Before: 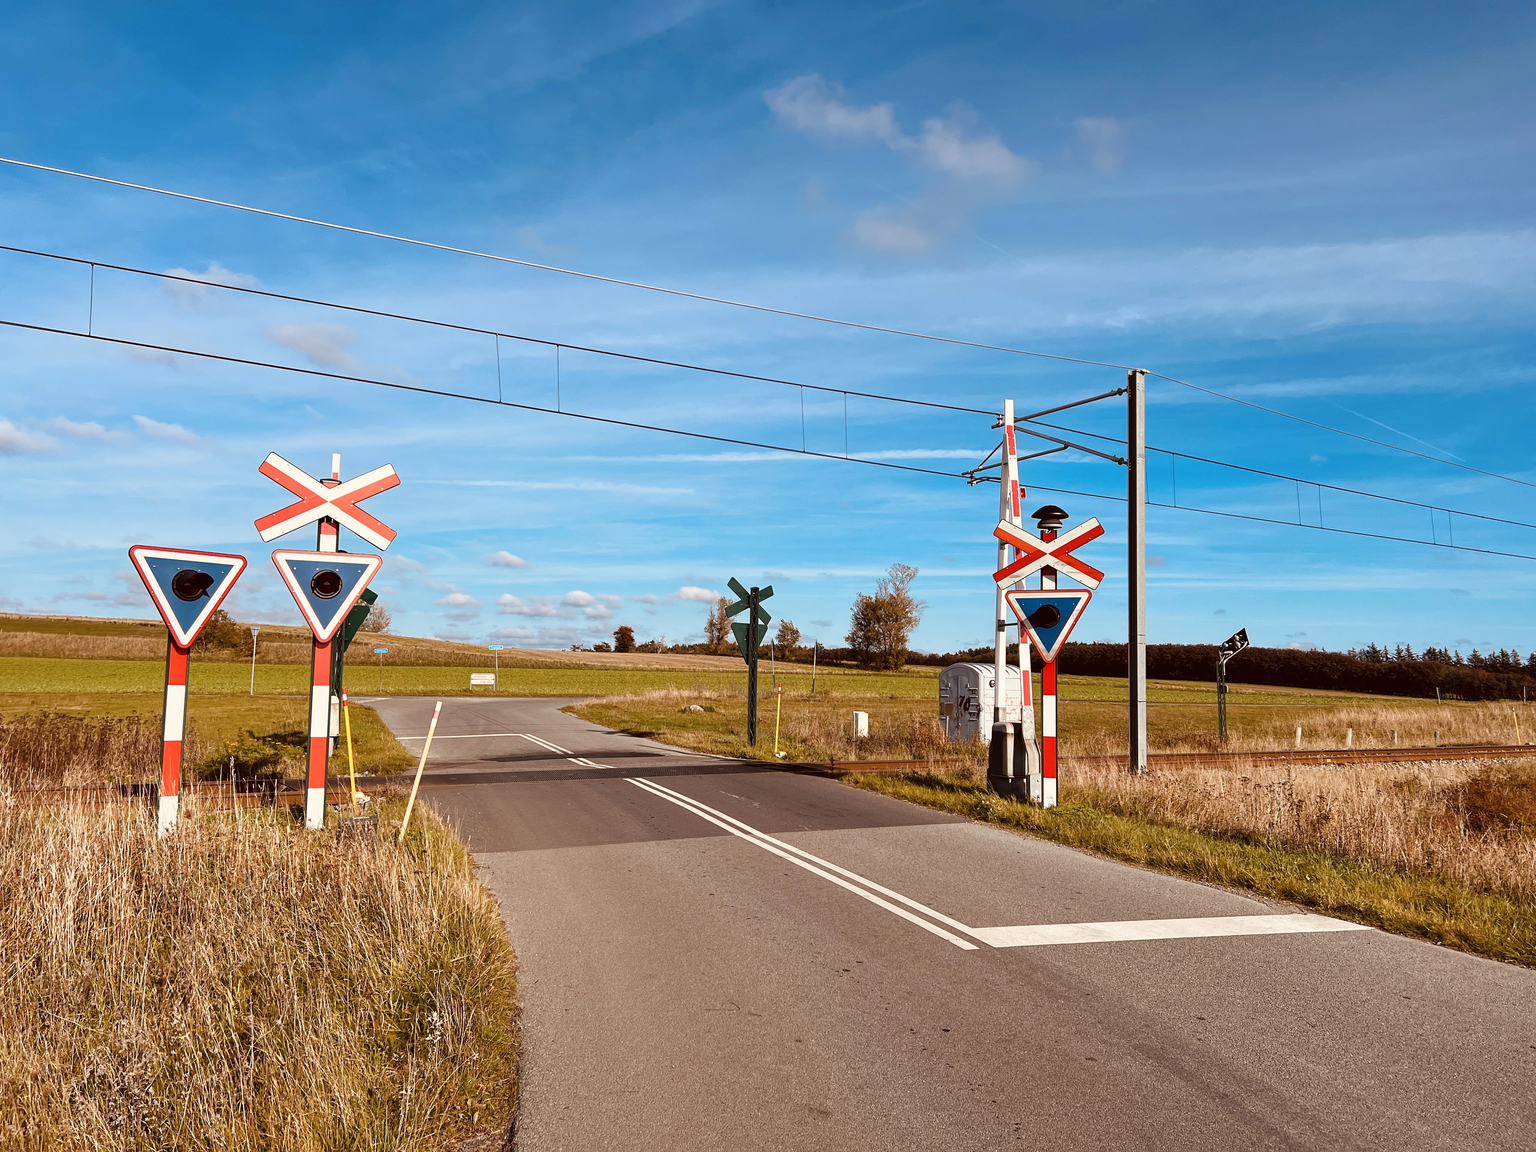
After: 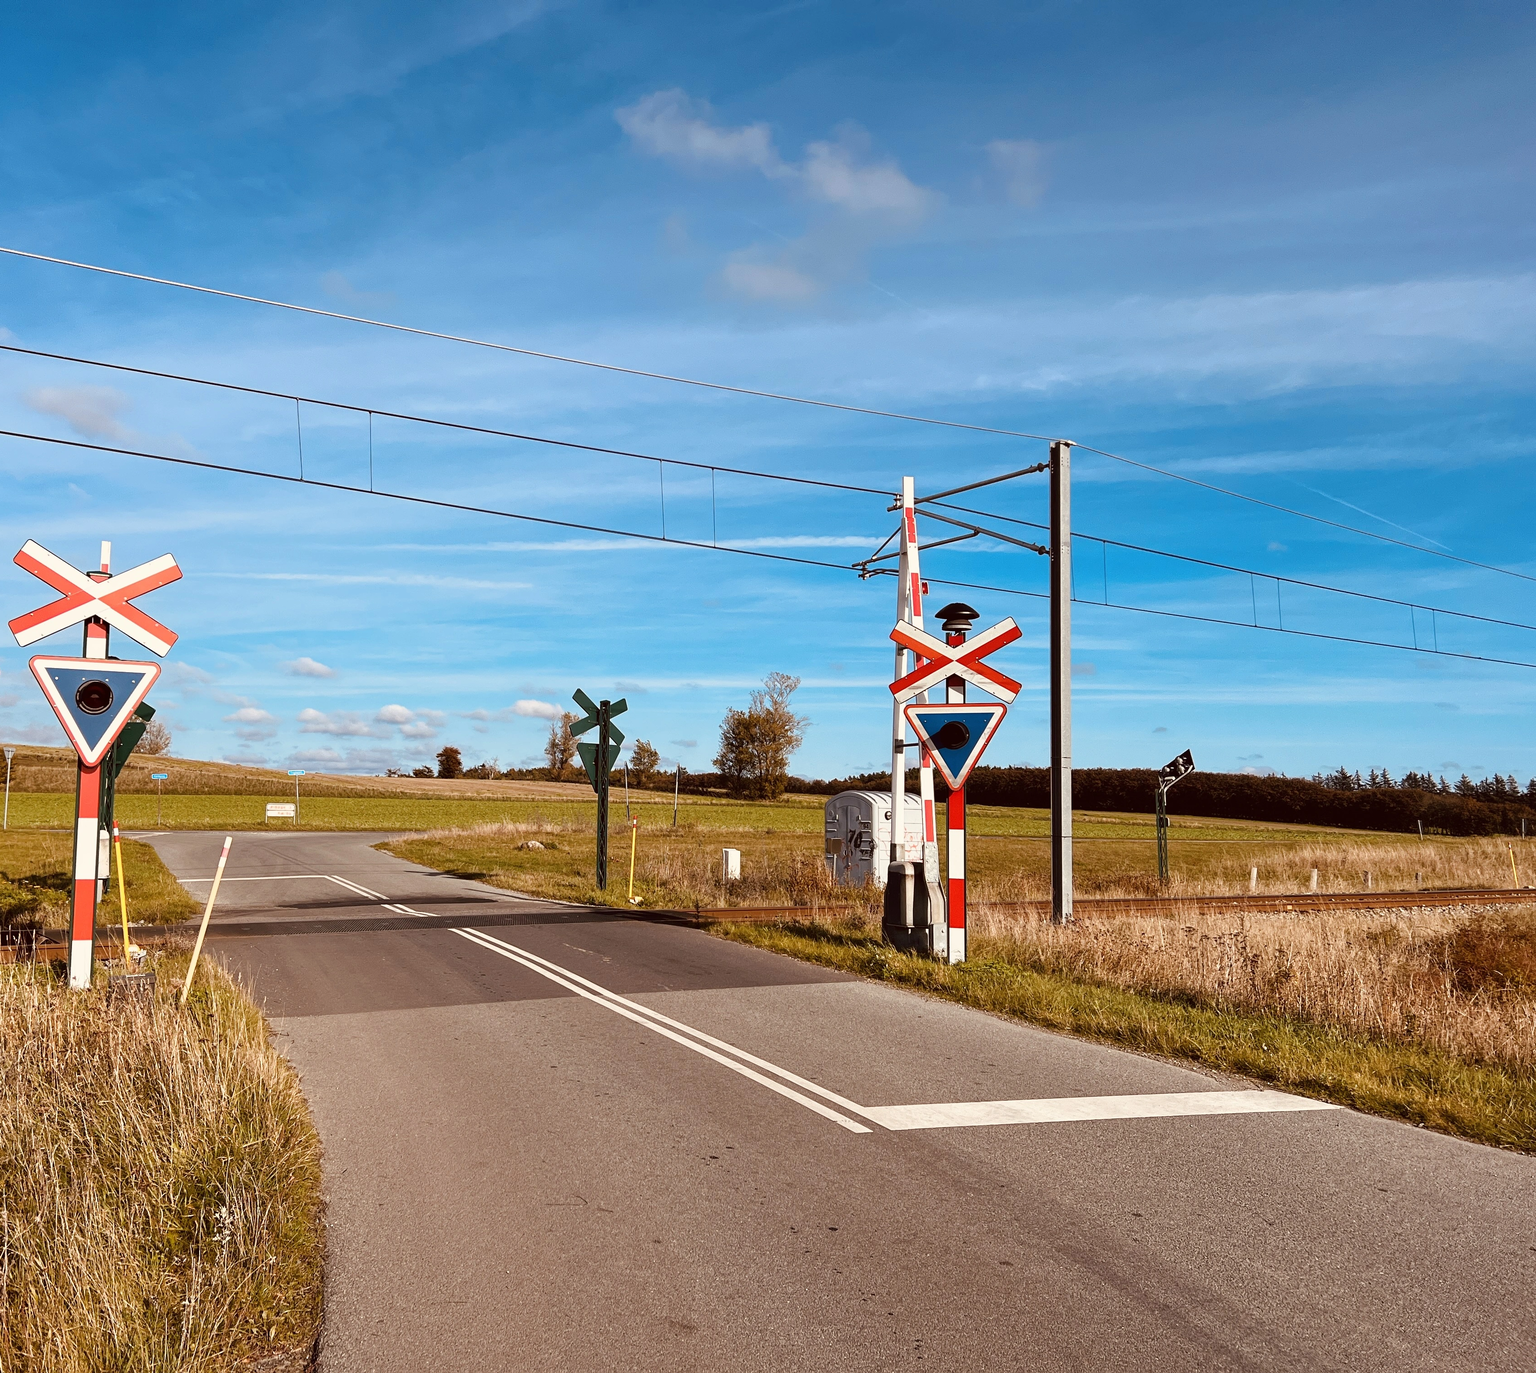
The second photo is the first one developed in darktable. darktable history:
crop: left 16.145%
